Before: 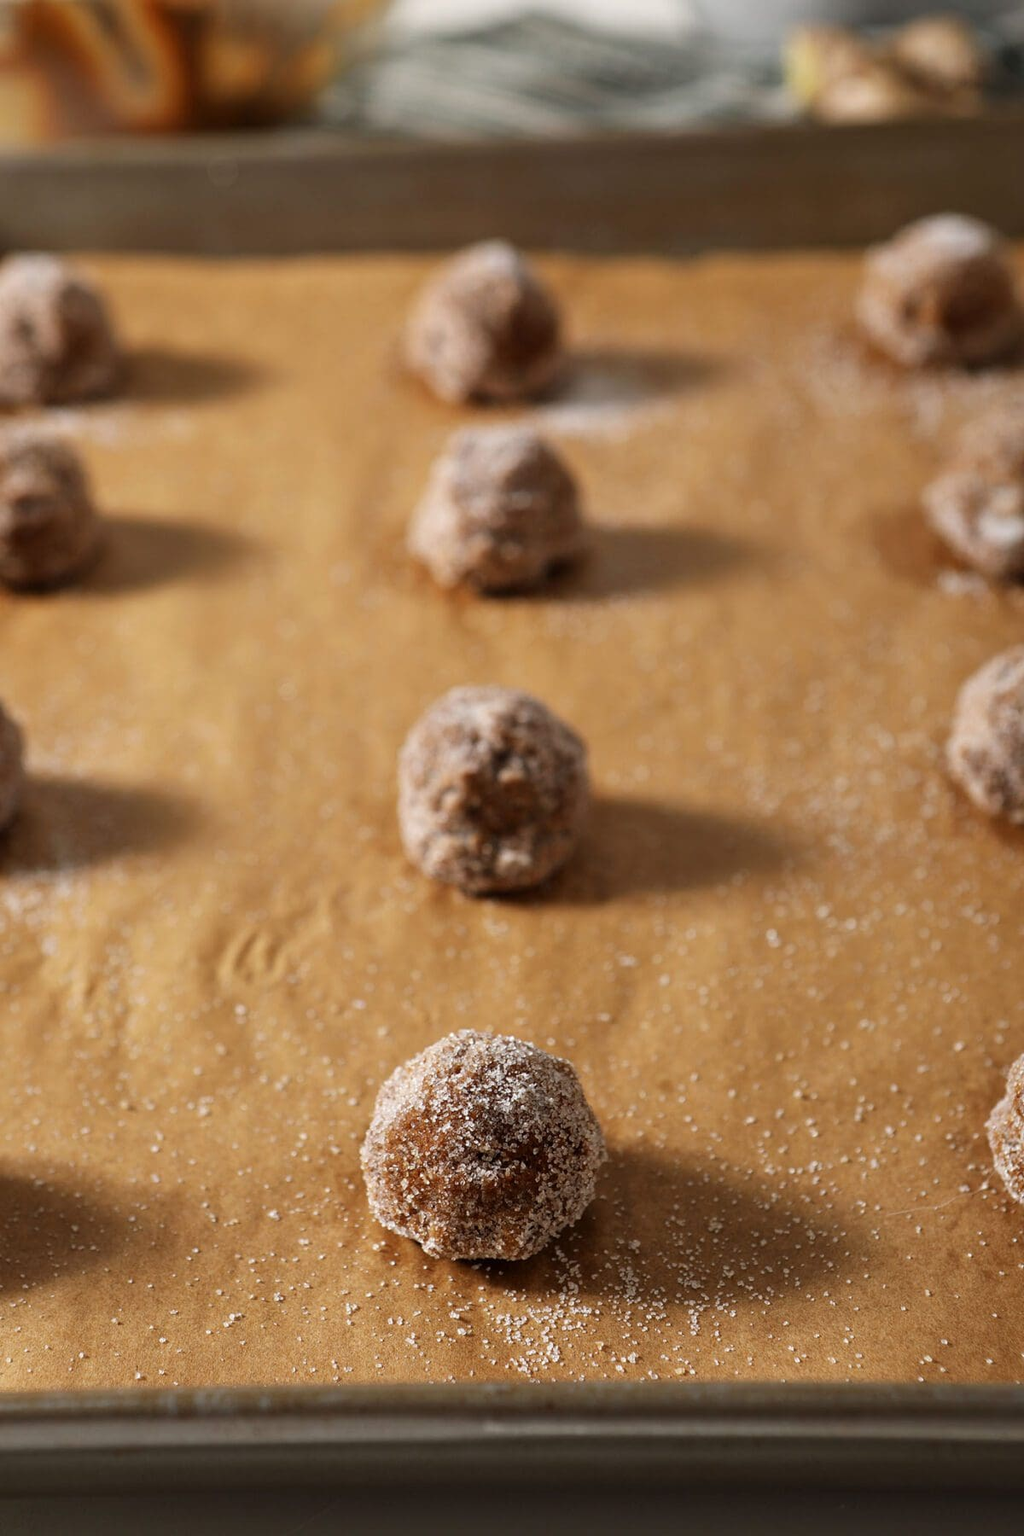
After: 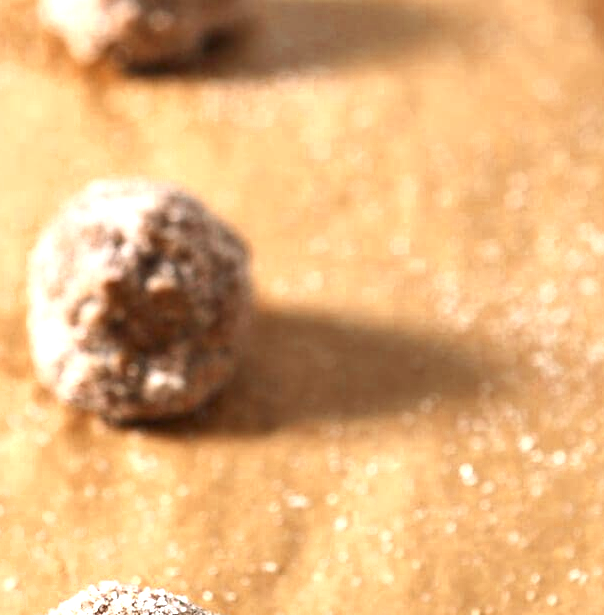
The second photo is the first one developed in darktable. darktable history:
crop: left 36.523%, top 34.738%, right 13.143%, bottom 31.09%
color zones: curves: ch0 [(0, 0.5) (0.125, 0.4) (0.25, 0.5) (0.375, 0.4) (0.5, 0.4) (0.625, 0.35) (0.75, 0.35) (0.875, 0.5)]; ch1 [(0, 0.35) (0.125, 0.45) (0.25, 0.35) (0.375, 0.35) (0.5, 0.35) (0.625, 0.35) (0.75, 0.45) (0.875, 0.35)]; ch2 [(0, 0.6) (0.125, 0.5) (0.25, 0.5) (0.375, 0.6) (0.5, 0.6) (0.625, 0.5) (0.75, 0.5) (0.875, 0.5)]
exposure: black level correction 0, exposure 1.609 EV, compensate highlight preservation false
shadows and highlights: shadows 36.75, highlights -27.66, soften with gaussian
